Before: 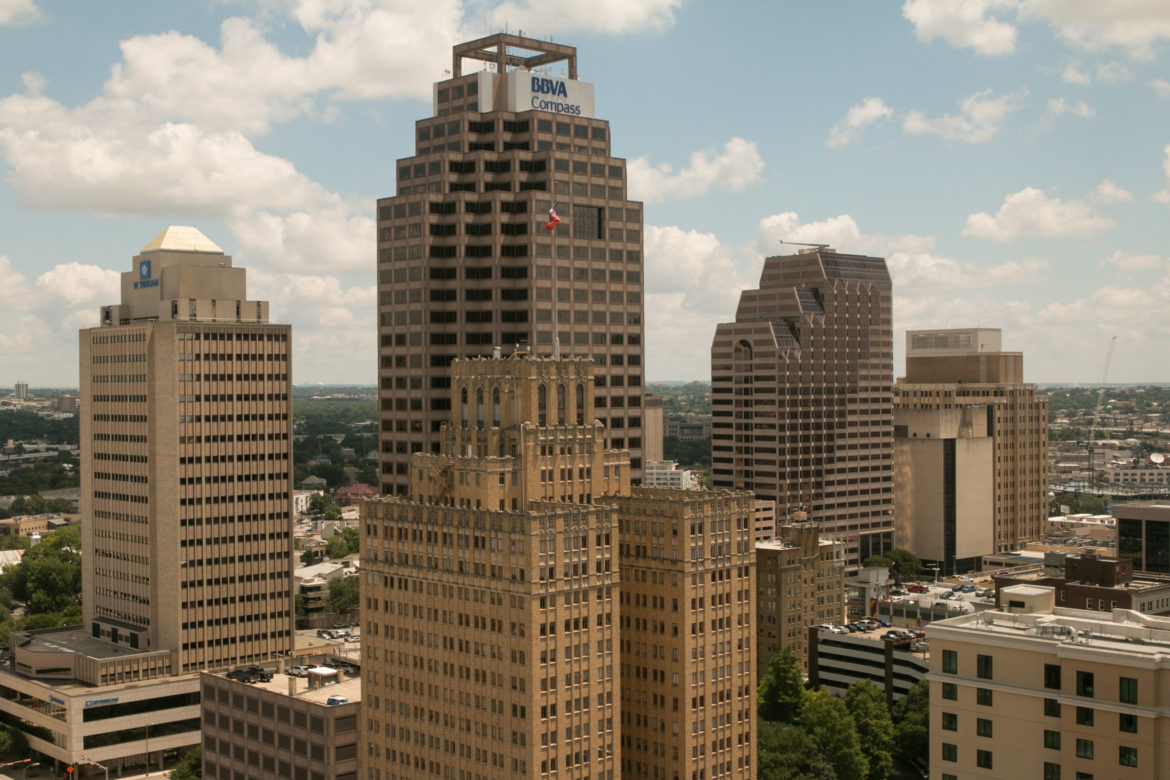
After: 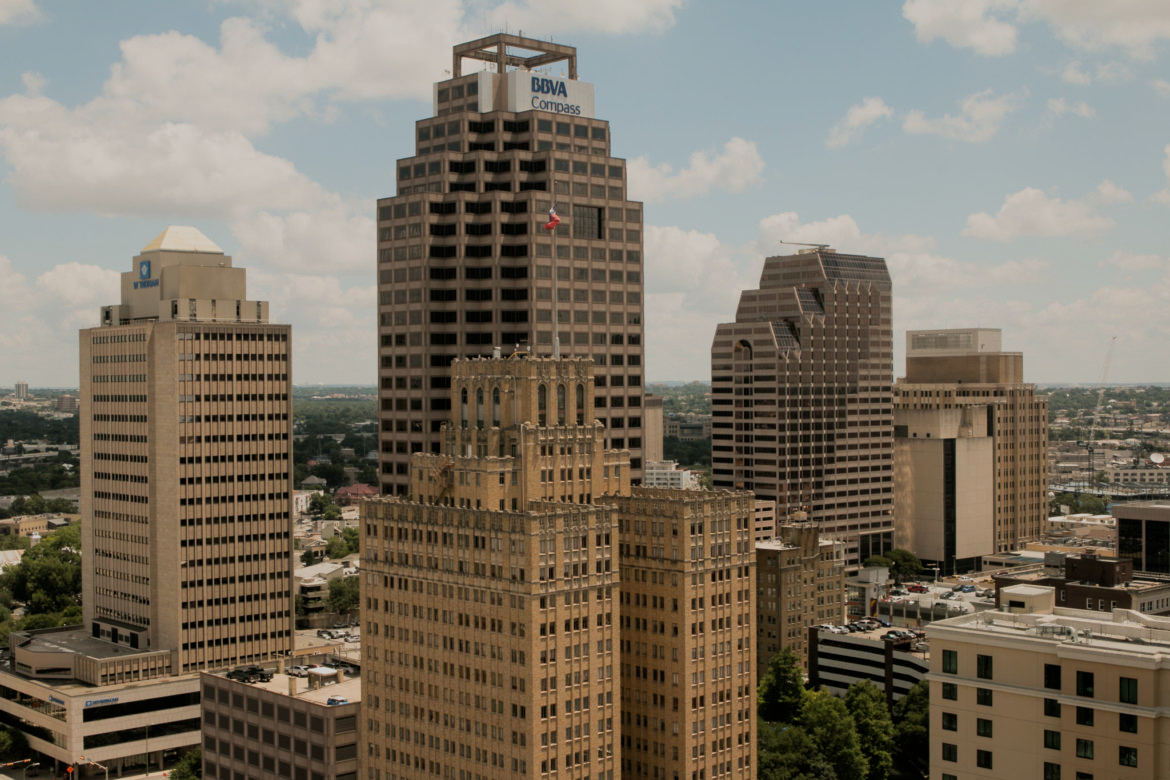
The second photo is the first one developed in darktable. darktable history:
filmic rgb: black relative exposure -8.54 EV, white relative exposure 5.52 EV, hardness 3.39, contrast 1.016
exposure: black level correction 0.001, compensate highlight preservation false
